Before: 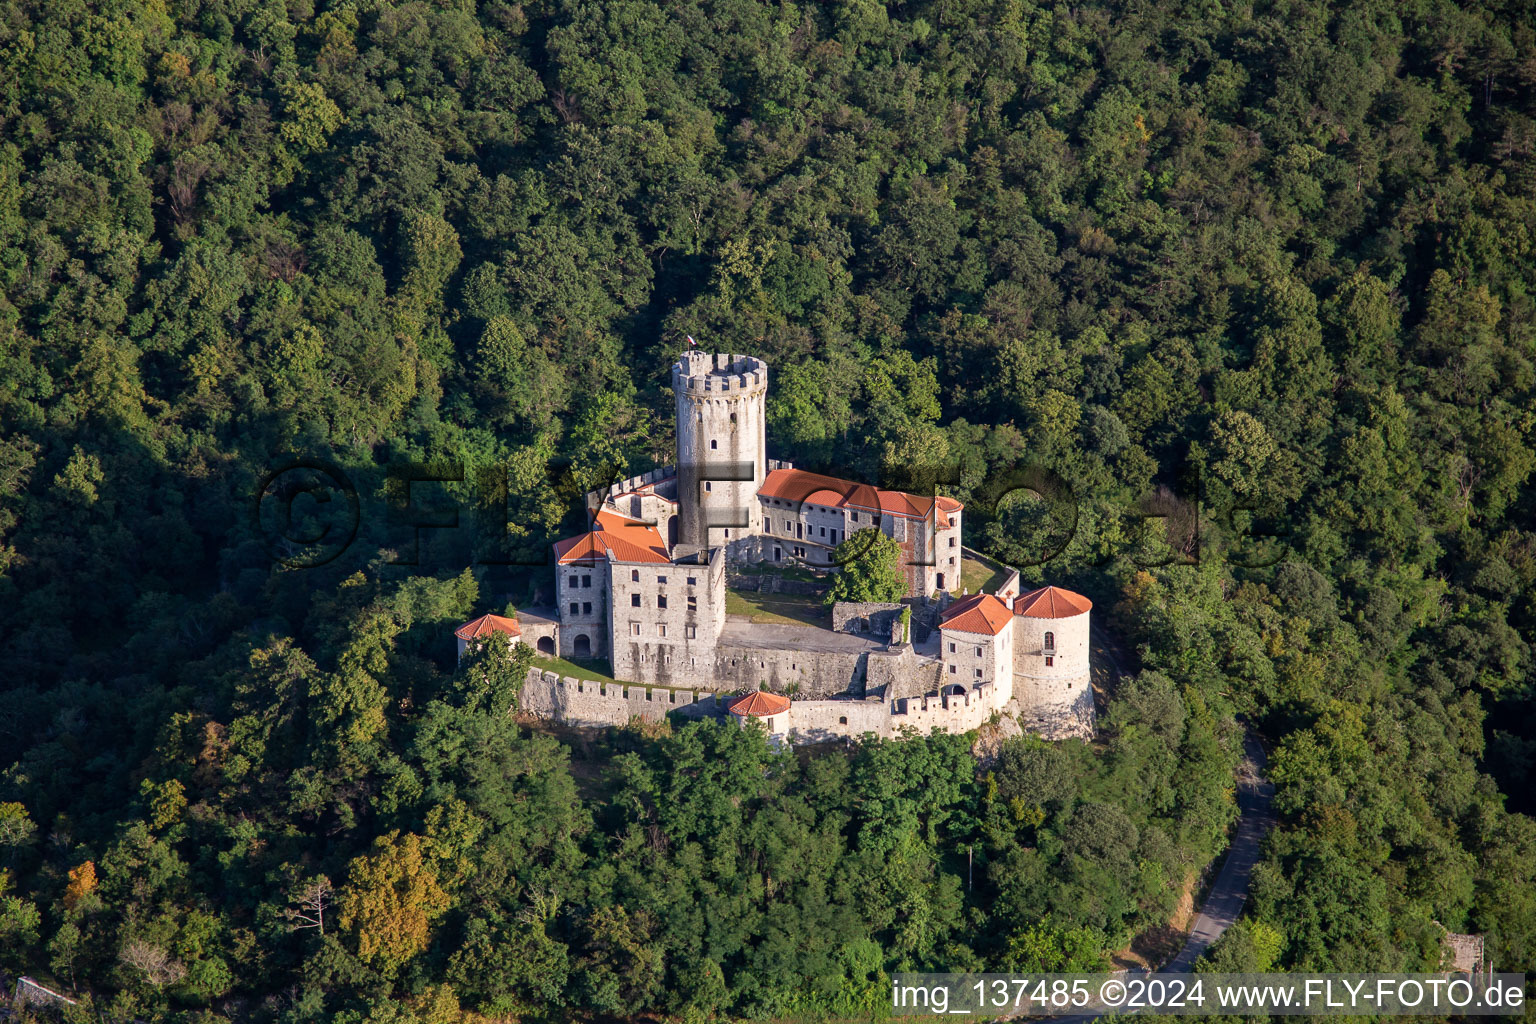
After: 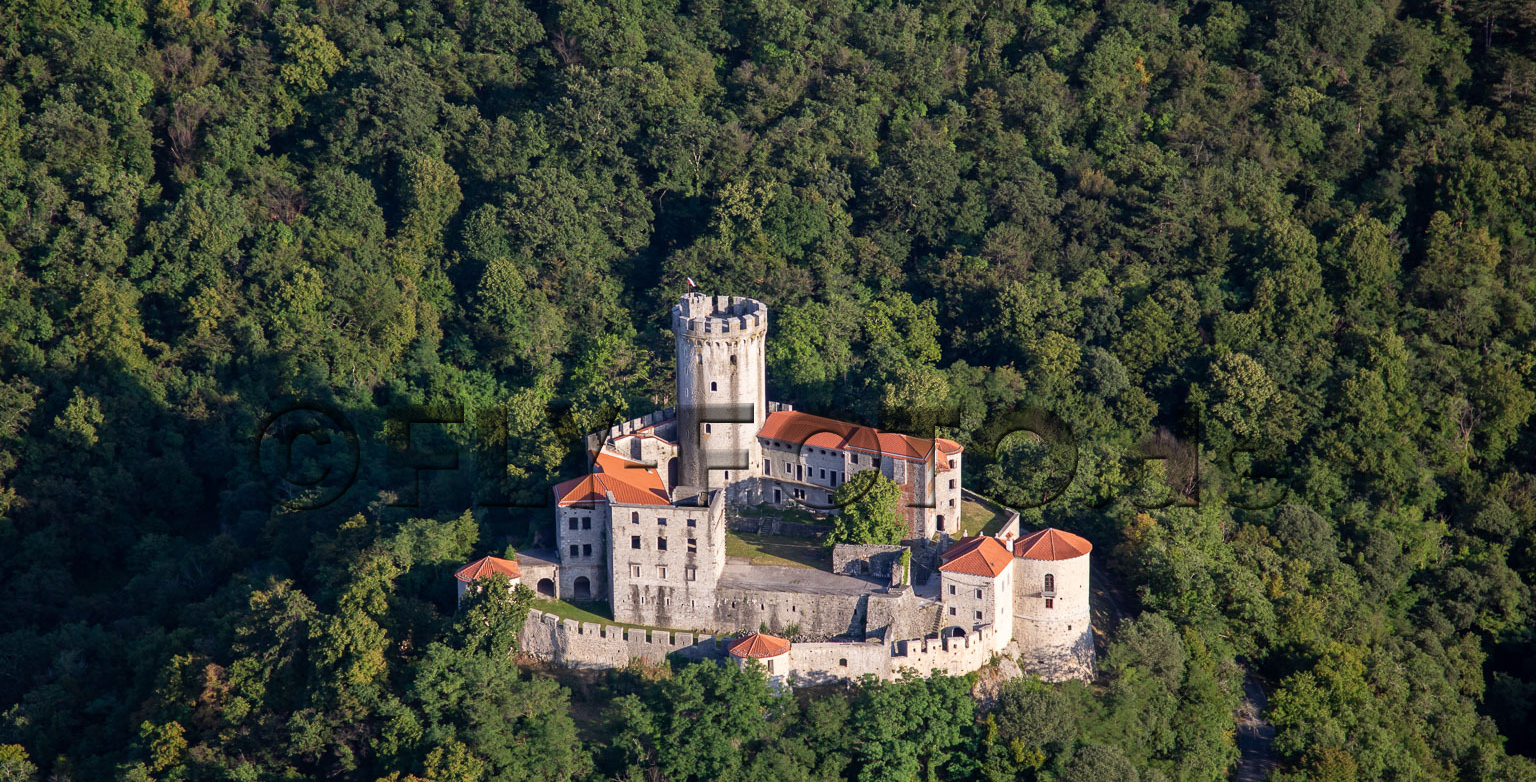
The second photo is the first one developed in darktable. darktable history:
crop: top 5.692%, bottom 17.864%
